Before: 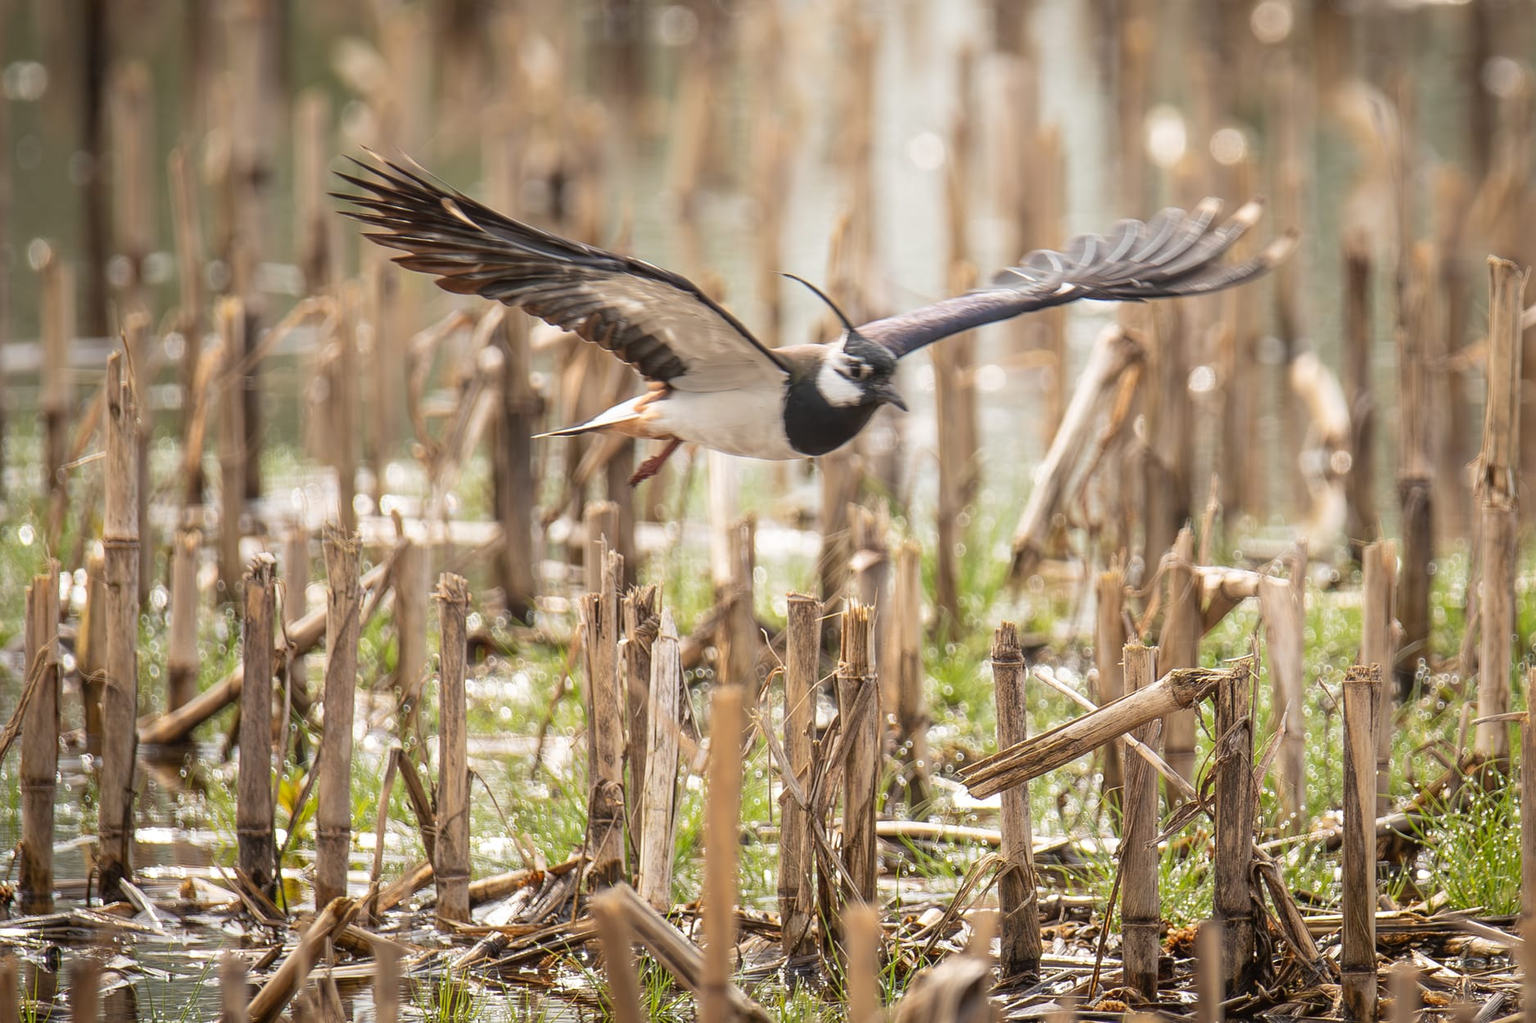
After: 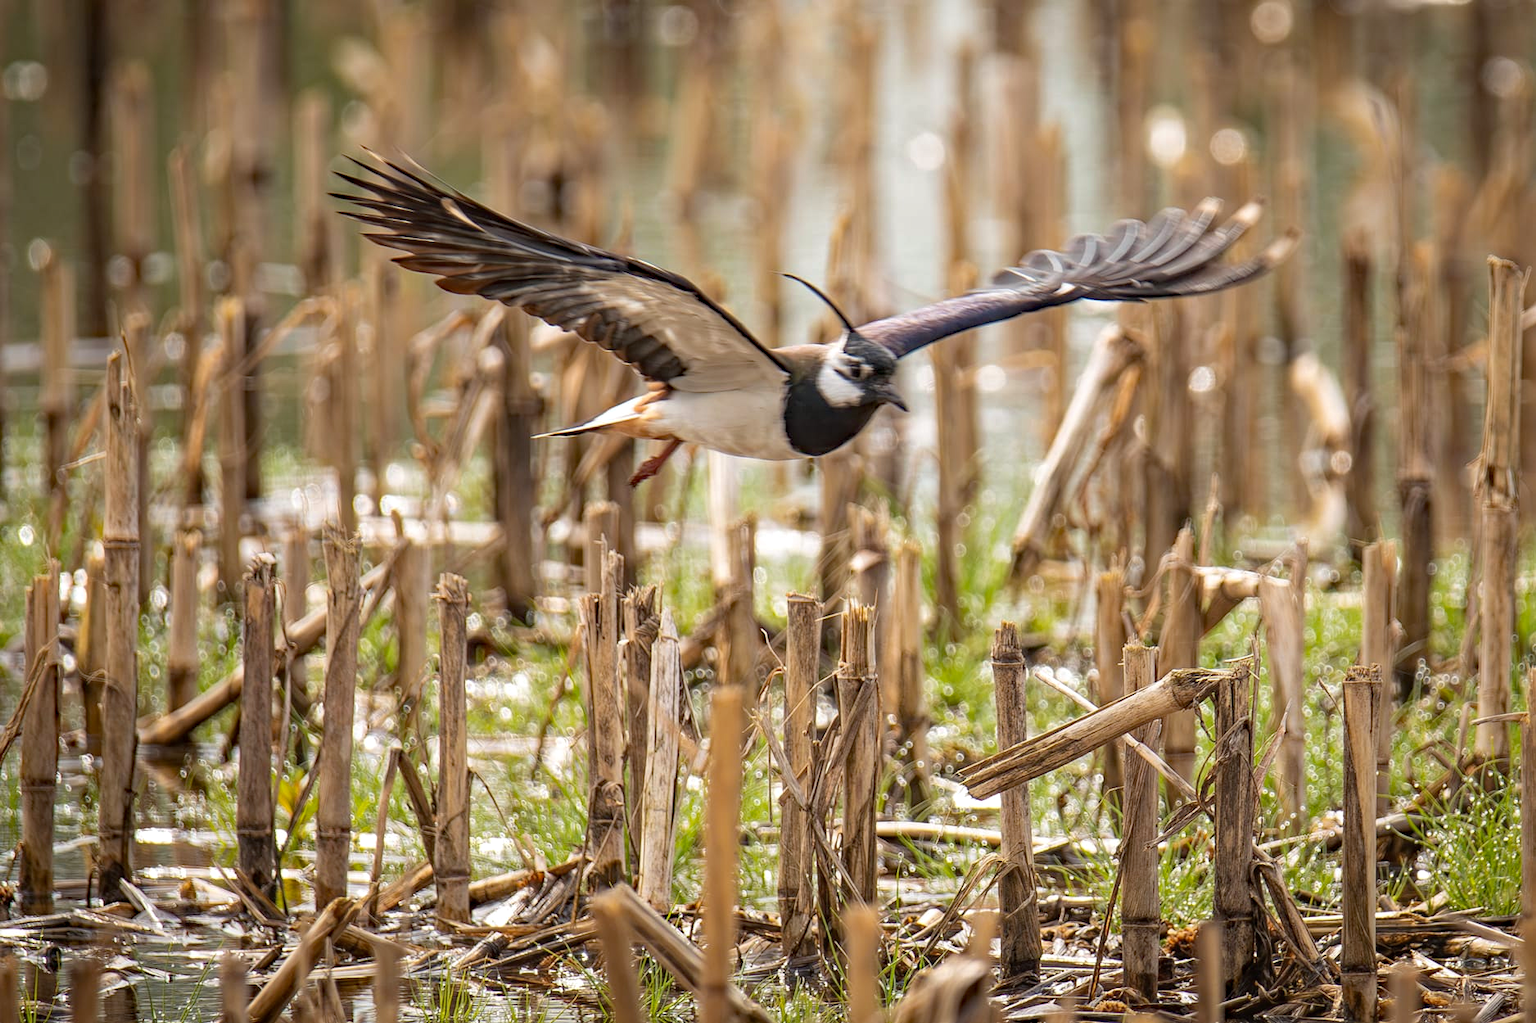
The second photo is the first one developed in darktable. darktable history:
haze removal: strength 0.416, compatibility mode true
